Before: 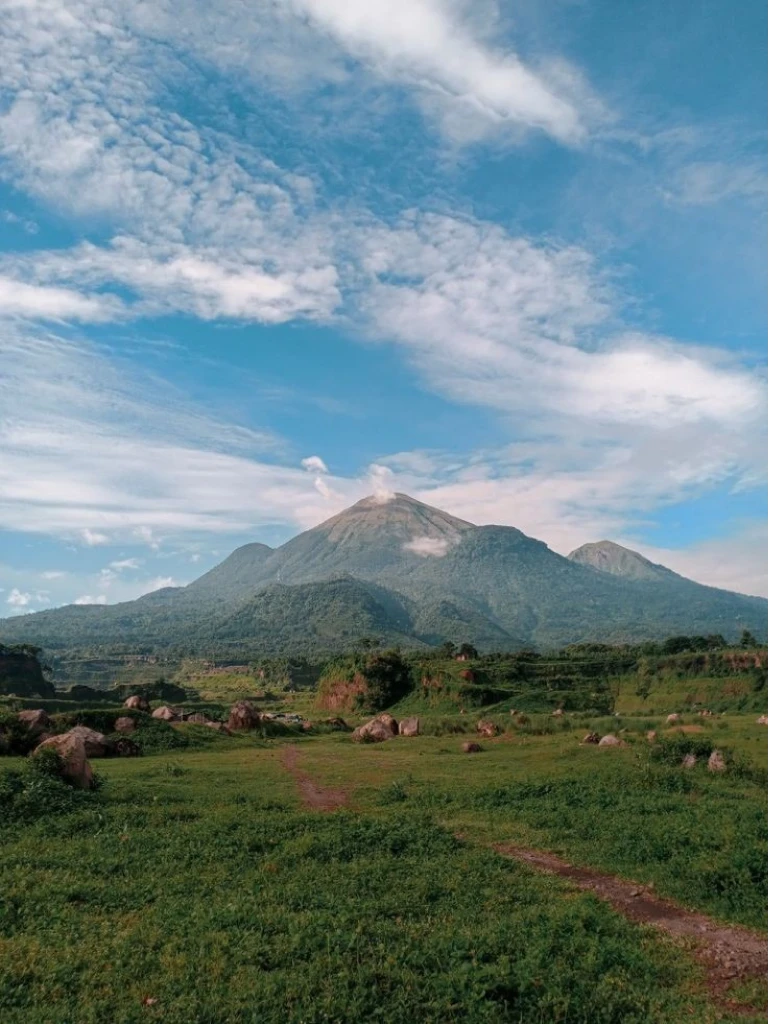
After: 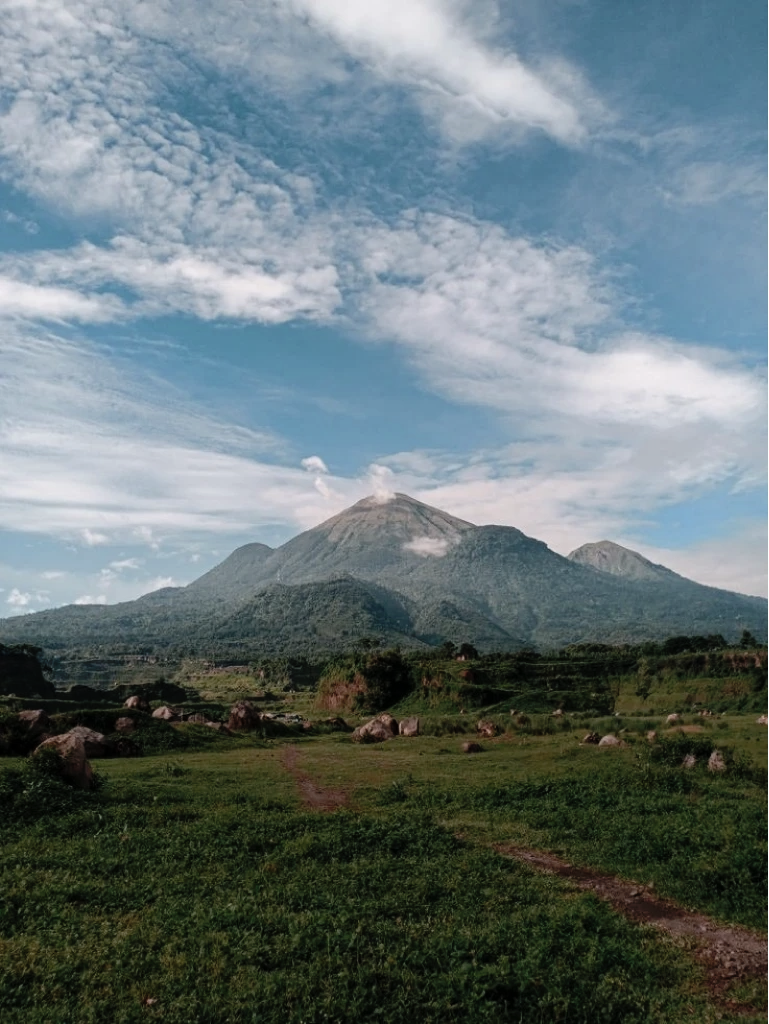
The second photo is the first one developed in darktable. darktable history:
contrast brightness saturation: contrast 0.1, saturation -0.36
tone curve: curves: ch0 [(0, 0) (0.003, 0.001) (0.011, 0.004) (0.025, 0.011) (0.044, 0.021) (0.069, 0.028) (0.1, 0.036) (0.136, 0.051) (0.177, 0.085) (0.224, 0.127) (0.277, 0.193) (0.335, 0.266) (0.399, 0.338) (0.468, 0.419) (0.543, 0.504) (0.623, 0.593) (0.709, 0.689) (0.801, 0.784) (0.898, 0.888) (1, 1)], preserve colors none
